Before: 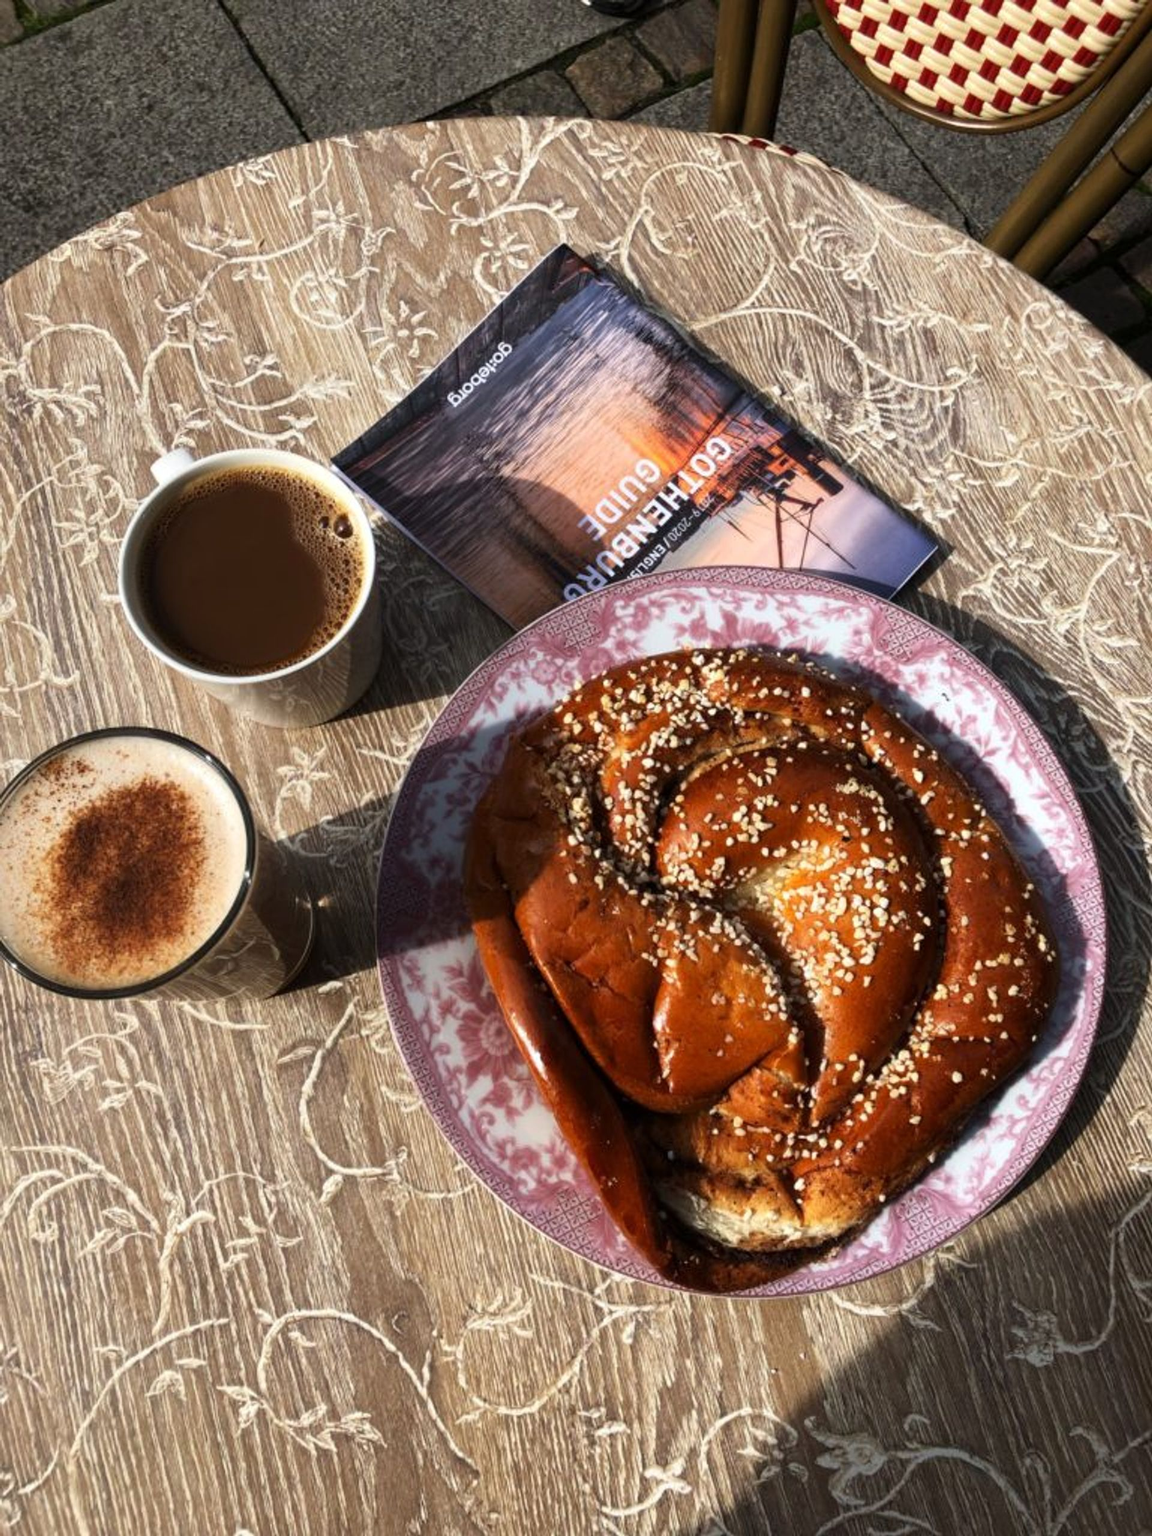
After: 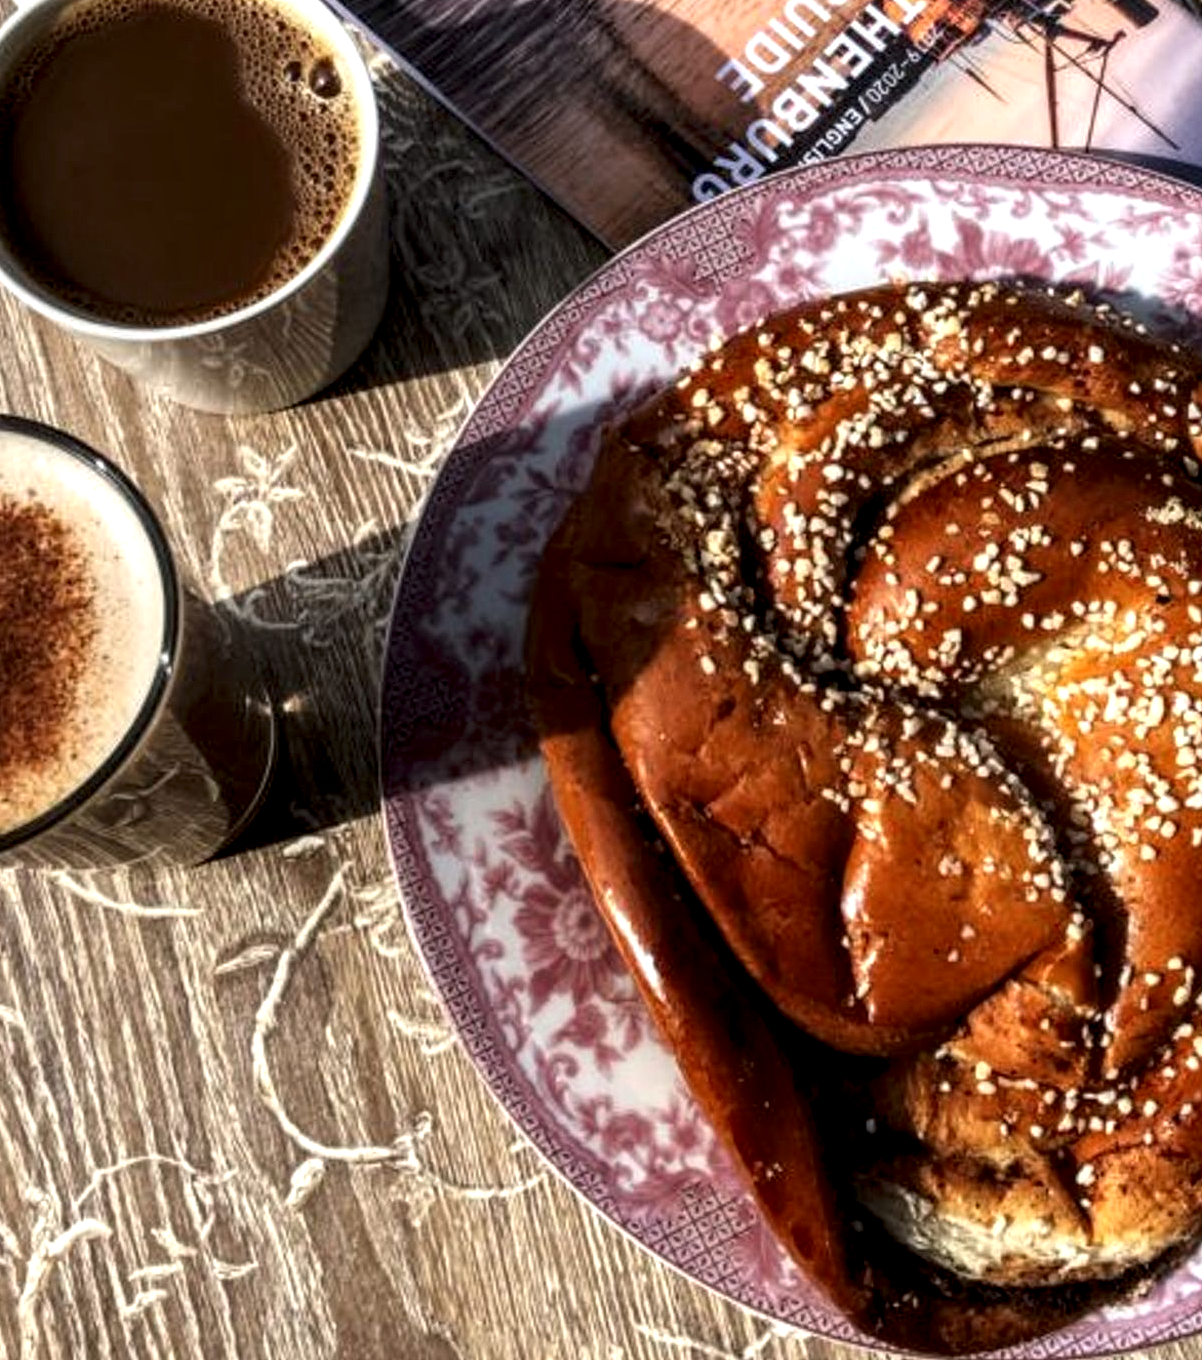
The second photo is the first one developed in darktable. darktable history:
local contrast: highlights 60%, shadows 61%, detail 160%
crop: left 12.904%, top 31.217%, right 24.461%, bottom 15.623%
